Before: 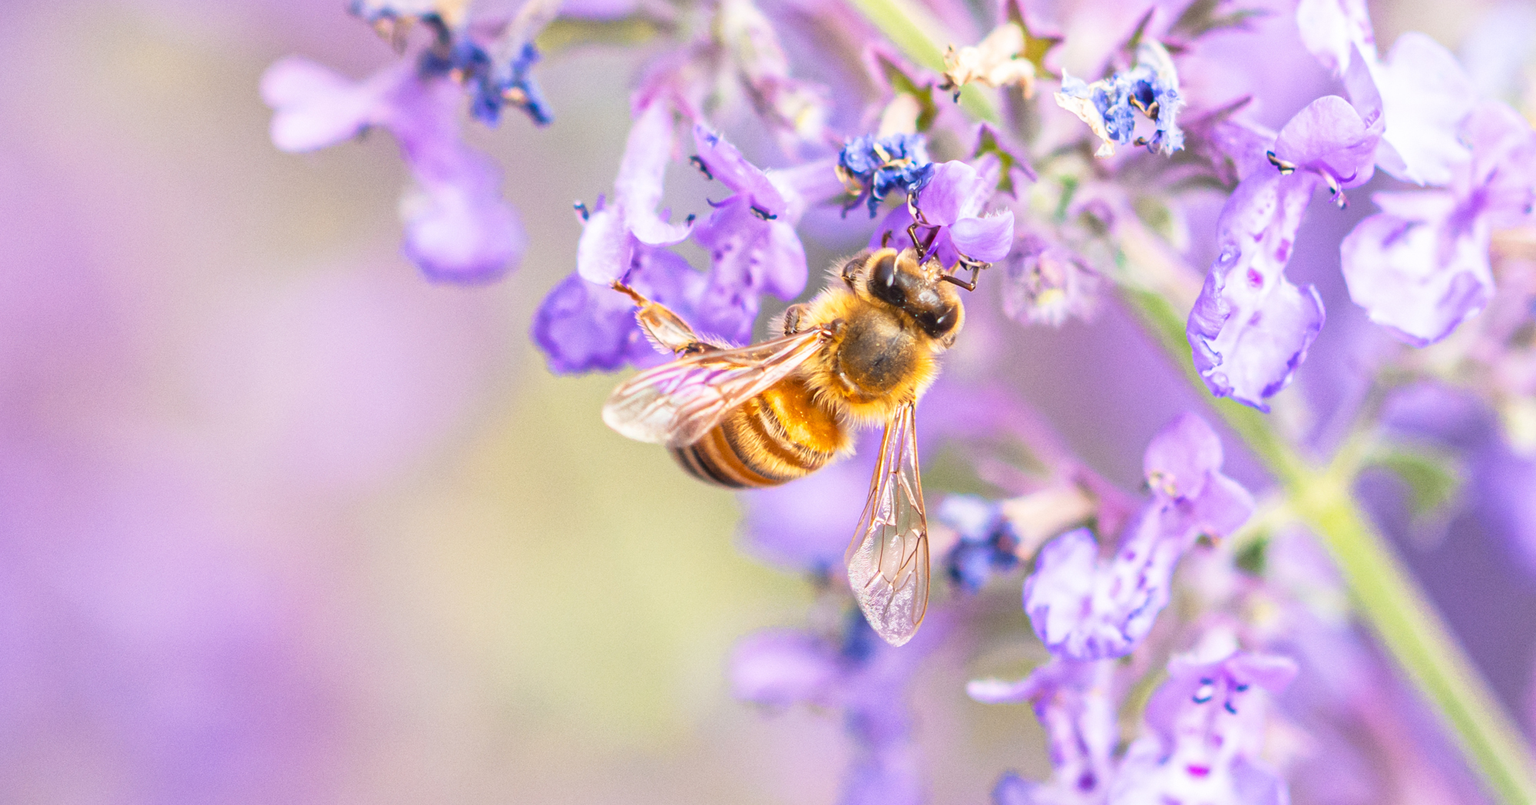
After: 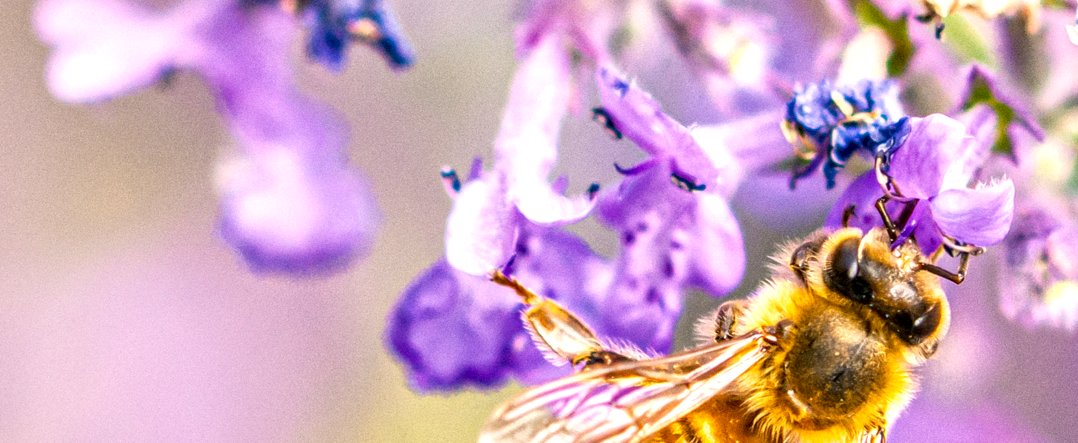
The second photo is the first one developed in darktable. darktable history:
crop: left 15.306%, top 9.065%, right 30.789%, bottom 48.638%
color balance rgb: perceptual saturation grading › global saturation 20%, global vibrance 20%
local contrast: highlights 79%, shadows 56%, detail 175%, midtone range 0.428
color correction: highlights a* 4.02, highlights b* 4.98, shadows a* -7.55, shadows b* 4.98
contrast brightness saturation: contrast 0.01, saturation -0.05
